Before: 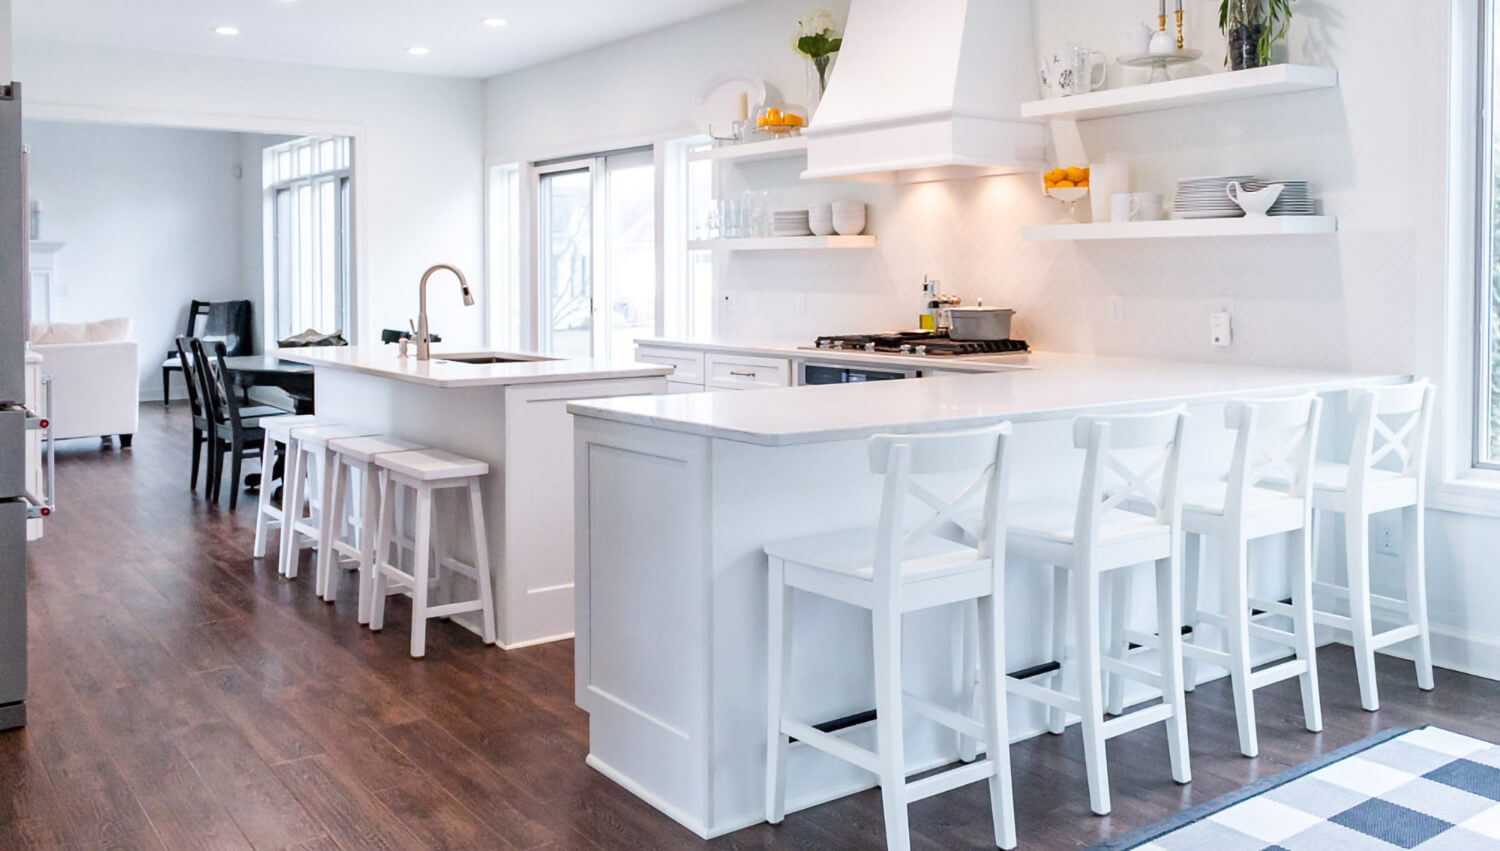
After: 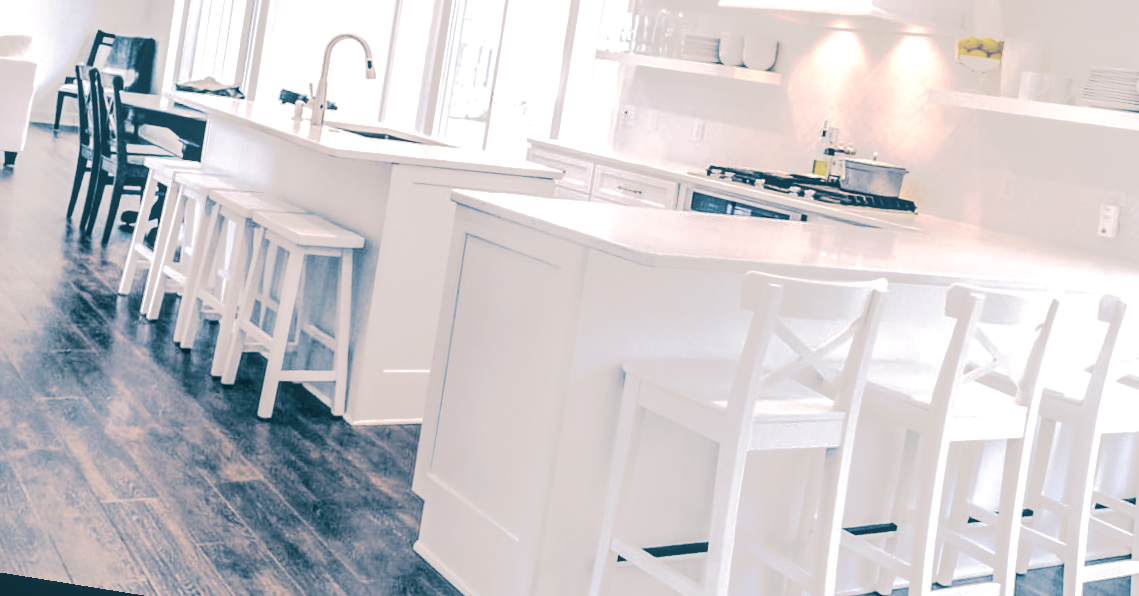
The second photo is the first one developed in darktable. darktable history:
exposure: exposure 0.2 EV, compensate highlight preservation false
split-toning: shadows › hue 212.4°, balance -70
rotate and perspective: rotation 9.12°, automatic cropping off
tone curve: curves: ch0 [(0, 0) (0.003, 0.001) (0.011, 0.005) (0.025, 0.009) (0.044, 0.014) (0.069, 0.019) (0.1, 0.028) (0.136, 0.039) (0.177, 0.073) (0.224, 0.134) (0.277, 0.218) (0.335, 0.343) (0.399, 0.488) (0.468, 0.608) (0.543, 0.699) (0.623, 0.773) (0.709, 0.819) (0.801, 0.852) (0.898, 0.874) (1, 1)], preserve colors none
color correction: highlights a* 5.59, highlights b* 5.24, saturation 0.68
crop: left 11.123%, top 27.61%, right 18.3%, bottom 17.034%
local contrast: highlights 66%, shadows 33%, detail 166%, midtone range 0.2
